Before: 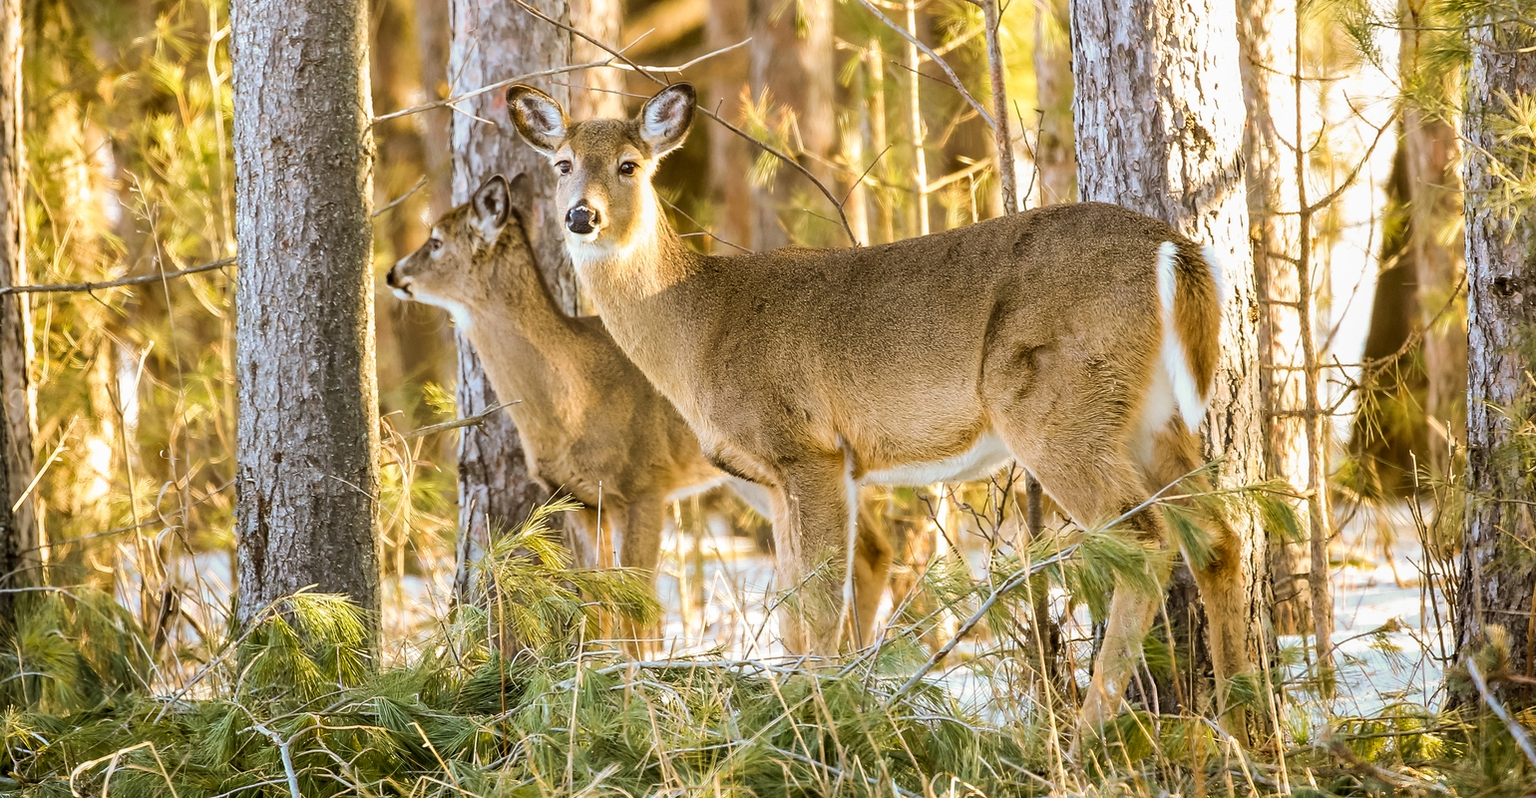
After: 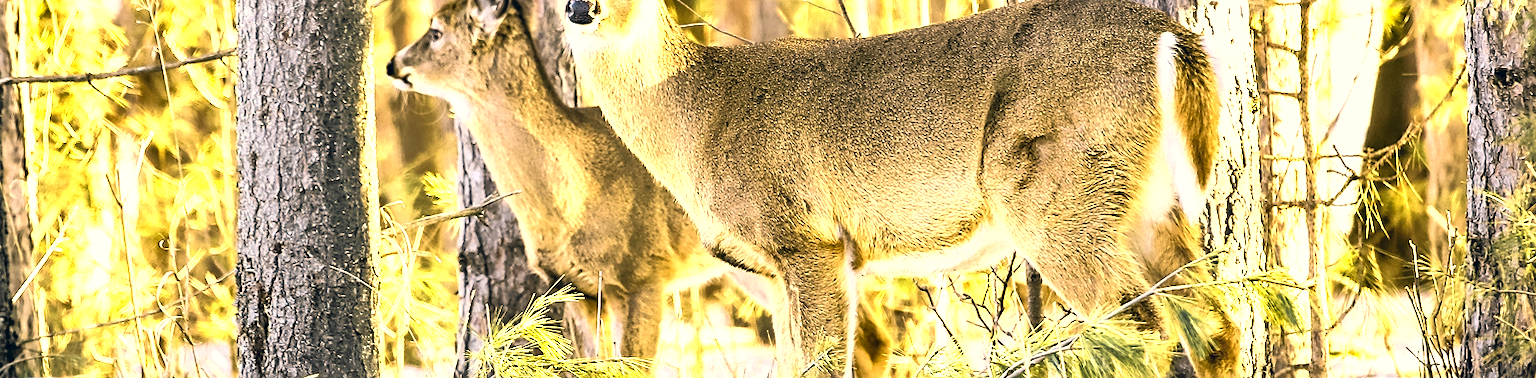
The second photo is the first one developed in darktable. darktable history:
tone curve: curves: ch0 [(0, 0) (0.003, 0.025) (0.011, 0.025) (0.025, 0.029) (0.044, 0.035) (0.069, 0.053) (0.1, 0.083) (0.136, 0.118) (0.177, 0.163) (0.224, 0.22) (0.277, 0.295) (0.335, 0.371) (0.399, 0.444) (0.468, 0.524) (0.543, 0.618) (0.623, 0.702) (0.709, 0.79) (0.801, 0.89) (0.898, 0.973) (1, 1)], color space Lab, independent channels, preserve colors none
color zones: curves: ch0 [(0.004, 0.306) (0.107, 0.448) (0.252, 0.656) (0.41, 0.398) (0.595, 0.515) (0.768, 0.628)]; ch1 [(0.07, 0.323) (0.151, 0.452) (0.252, 0.608) (0.346, 0.221) (0.463, 0.189) (0.61, 0.368) (0.735, 0.395) (0.921, 0.412)]; ch2 [(0, 0.476) (0.132, 0.512) (0.243, 0.512) (0.397, 0.48) (0.522, 0.376) (0.634, 0.536) (0.761, 0.46)]
exposure: exposure -0.065 EV, compensate exposure bias true, compensate highlight preservation false
color correction: highlights a* 10.32, highlights b* 14.55, shadows a* -9.98, shadows b* -15.02
shadows and highlights: soften with gaussian
sharpen: radius 1.603, amount 0.37, threshold 1.212
tone equalizer: -8 EV -0.423 EV, -7 EV -0.362 EV, -6 EV -0.326 EV, -5 EV -0.19 EV, -3 EV 0.223 EV, -2 EV 0.303 EV, -1 EV 0.411 EV, +0 EV 0.415 EV
crop and rotate: top 26.41%, bottom 26.214%
